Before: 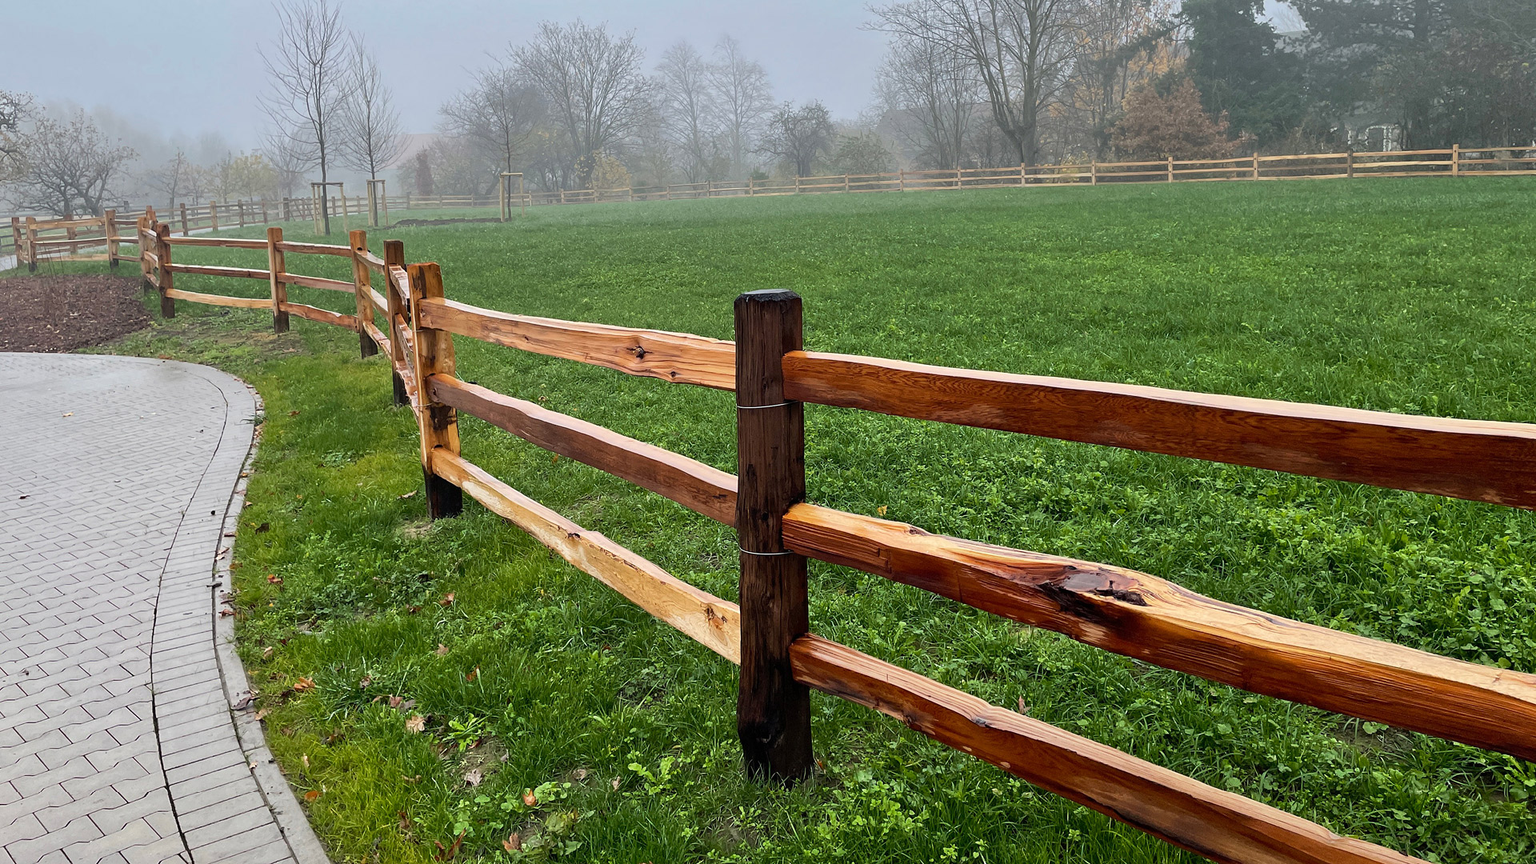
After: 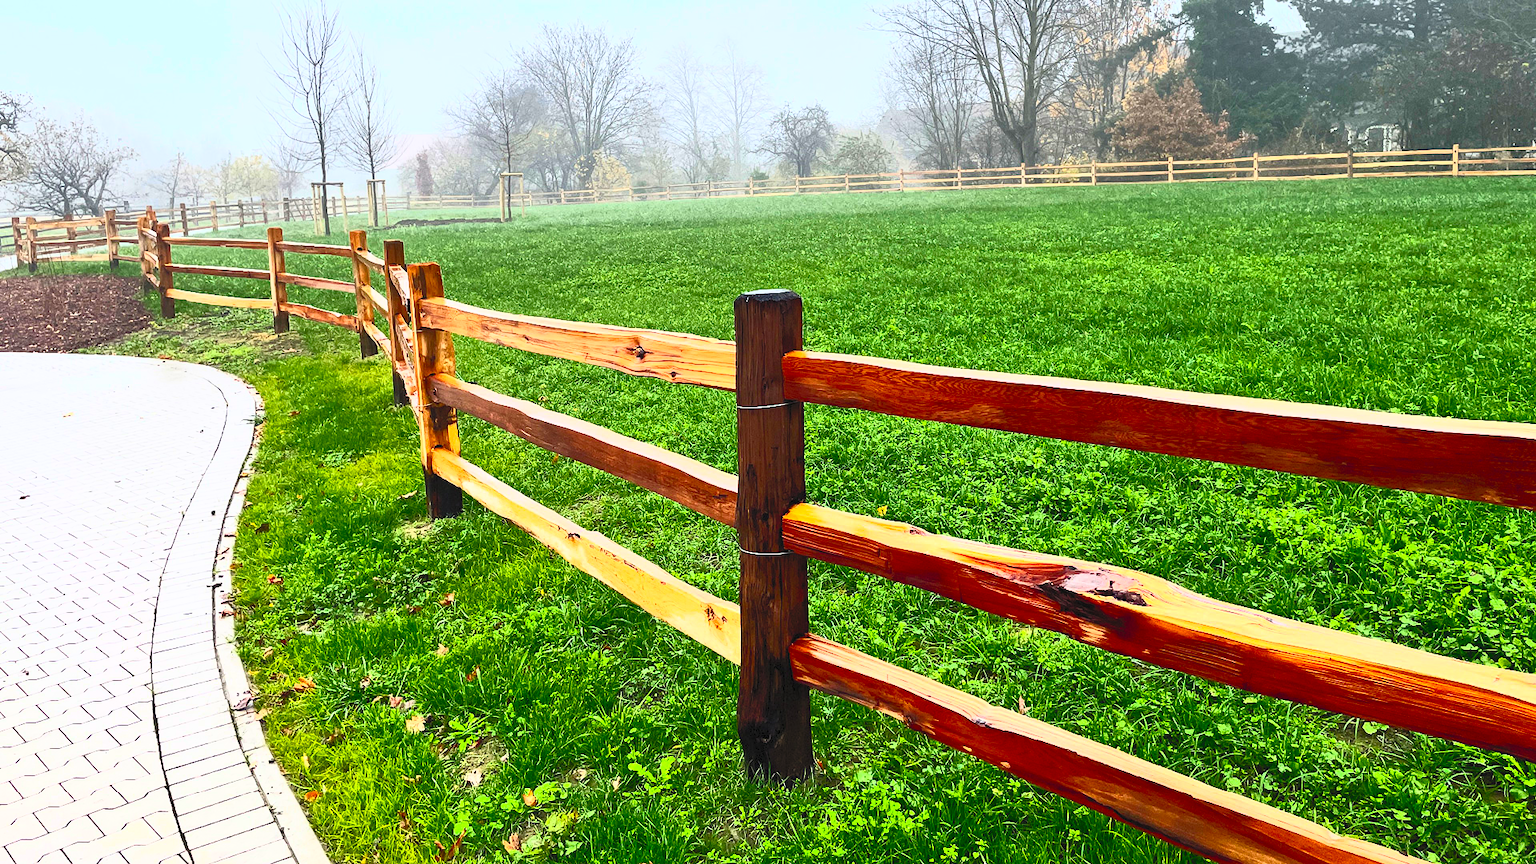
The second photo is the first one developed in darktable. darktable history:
contrast brightness saturation: contrast 1, brightness 1, saturation 1
graduated density: on, module defaults
